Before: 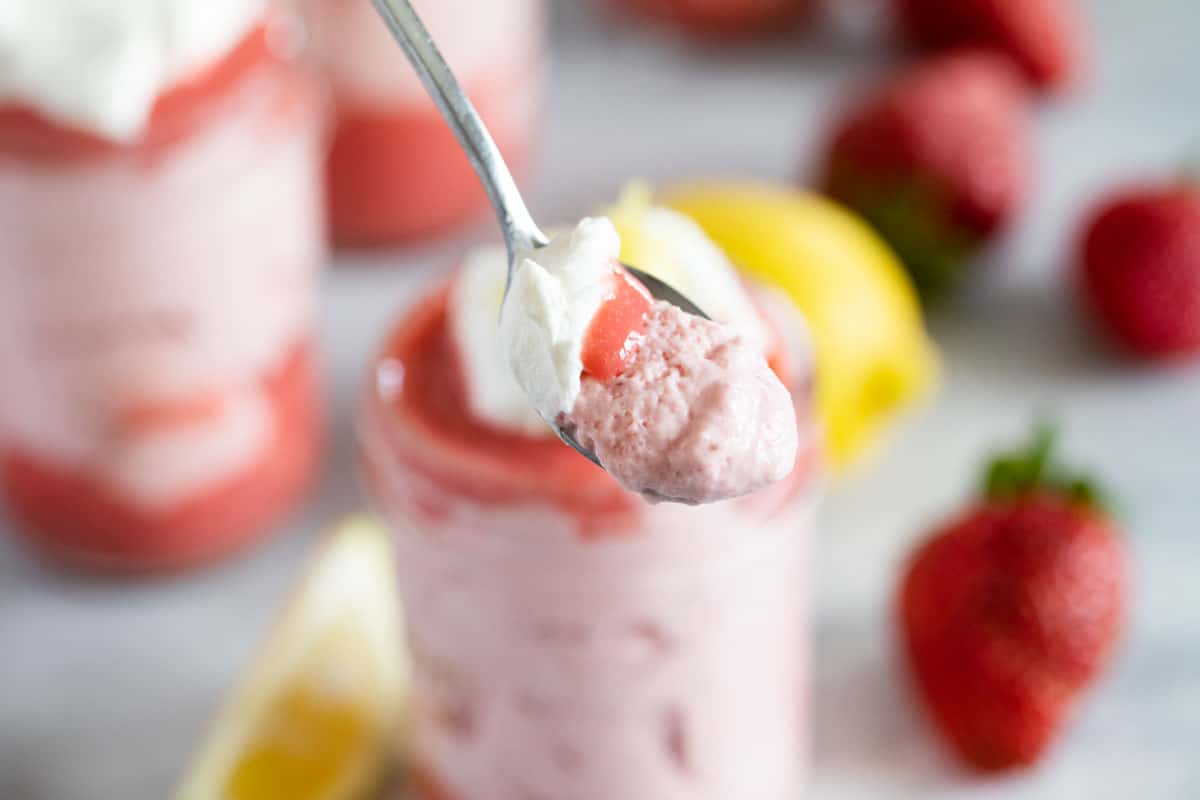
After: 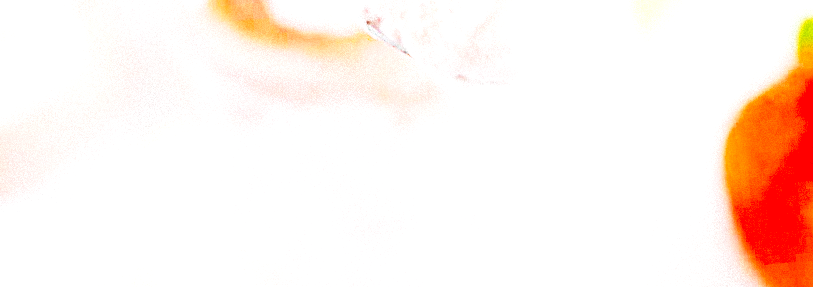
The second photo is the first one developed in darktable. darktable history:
crop: left 18.091%, top 51.13%, right 17.525%, bottom 16.85%
exposure: black level correction 0, exposure 1.3 EV, compensate highlight preservation false
rotate and perspective: rotation -4.86°, automatic cropping off
tone curve: curves: ch0 [(0, 0) (0.003, 0.003) (0.011, 0.012) (0.025, 0.027) (0.044, 0.048) (0.069, 0.074) (0.1, 0.117) (0.136, 0.177) (0.177, 0.246) (0.224, 0.324) (0.277, 0.422) (0.335, 0.531) (0.399, 0.633) (0.468, 0.733) (0.543, 0.824) (0.623, 0.895) (0.709, 0.938) (0.801, 0.961) (0.898, 0.98) (1, 1)], preserve colors none
grain: mid-tones bias 0%
color balance rgb: perceptual saturation grading › global saturation 35%, perceptual saturation grading › highlights -30%, perceptual saturation grading › shadows 35%, perceptual brilliance grading › global brilliance 3%, perceptual brilliance grading › highlights -3%, perceptual brilliance grading › shadows 3%
tone equalizer: -8 EV -1.08 EV, -7 EV -1.01 EV, -6 EV -0.867 EV, -5 EV -0.578 EV, -3 EV 0.578 EV, -2 EV 0.867 EV, -1 EV 1.01 EV, +0 EV 1.08 EV, edges refinement/feathering 500, mask exposure compensation -1.57 EV, preserve details no
